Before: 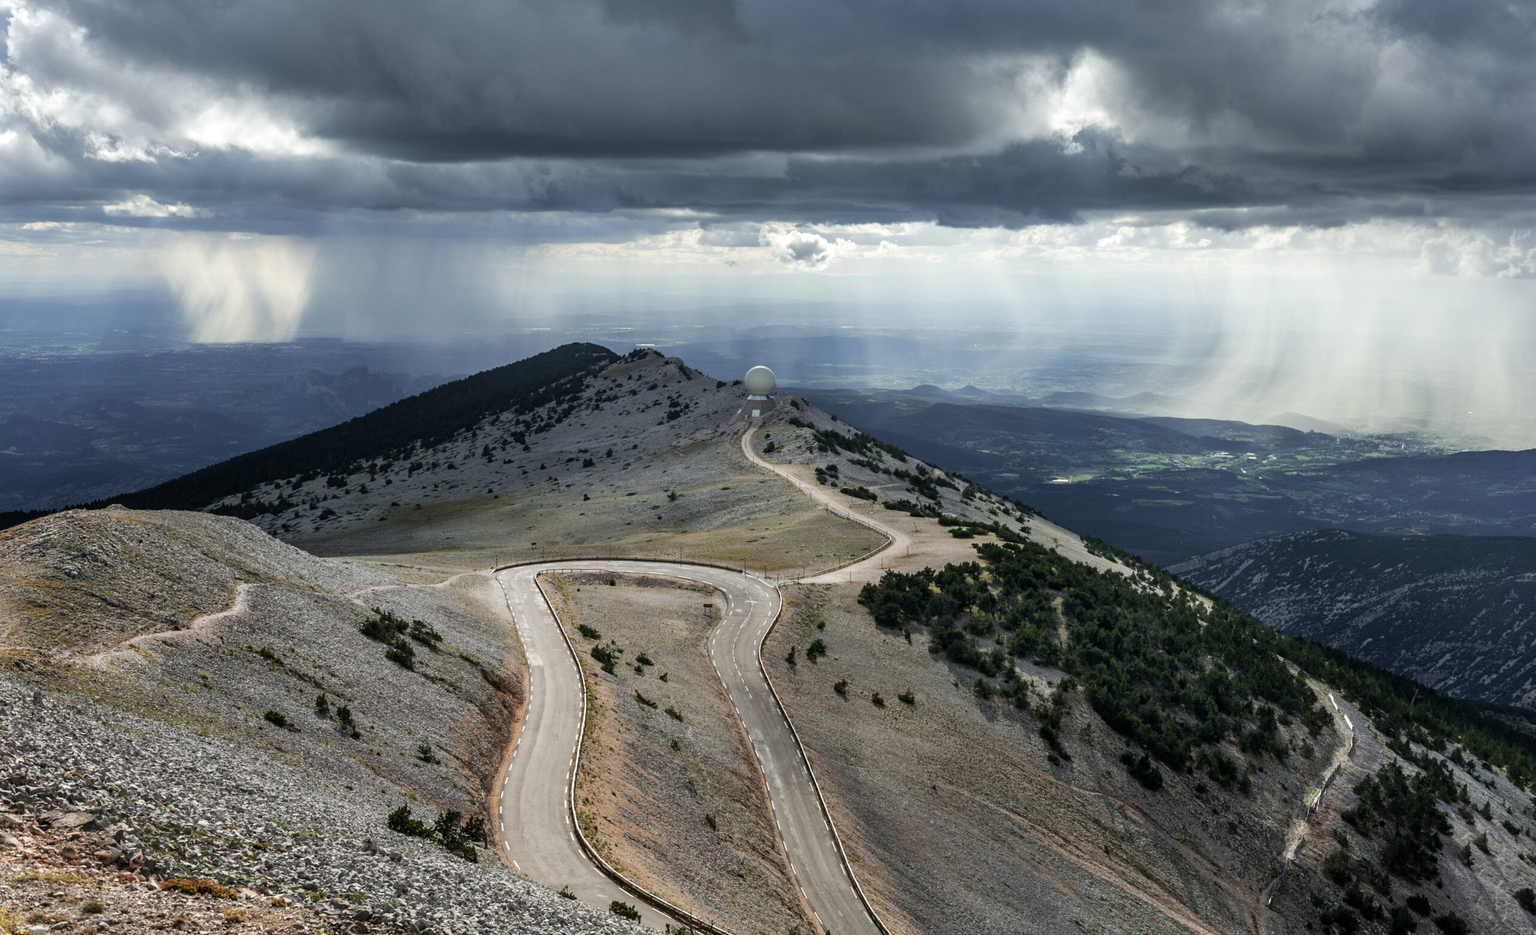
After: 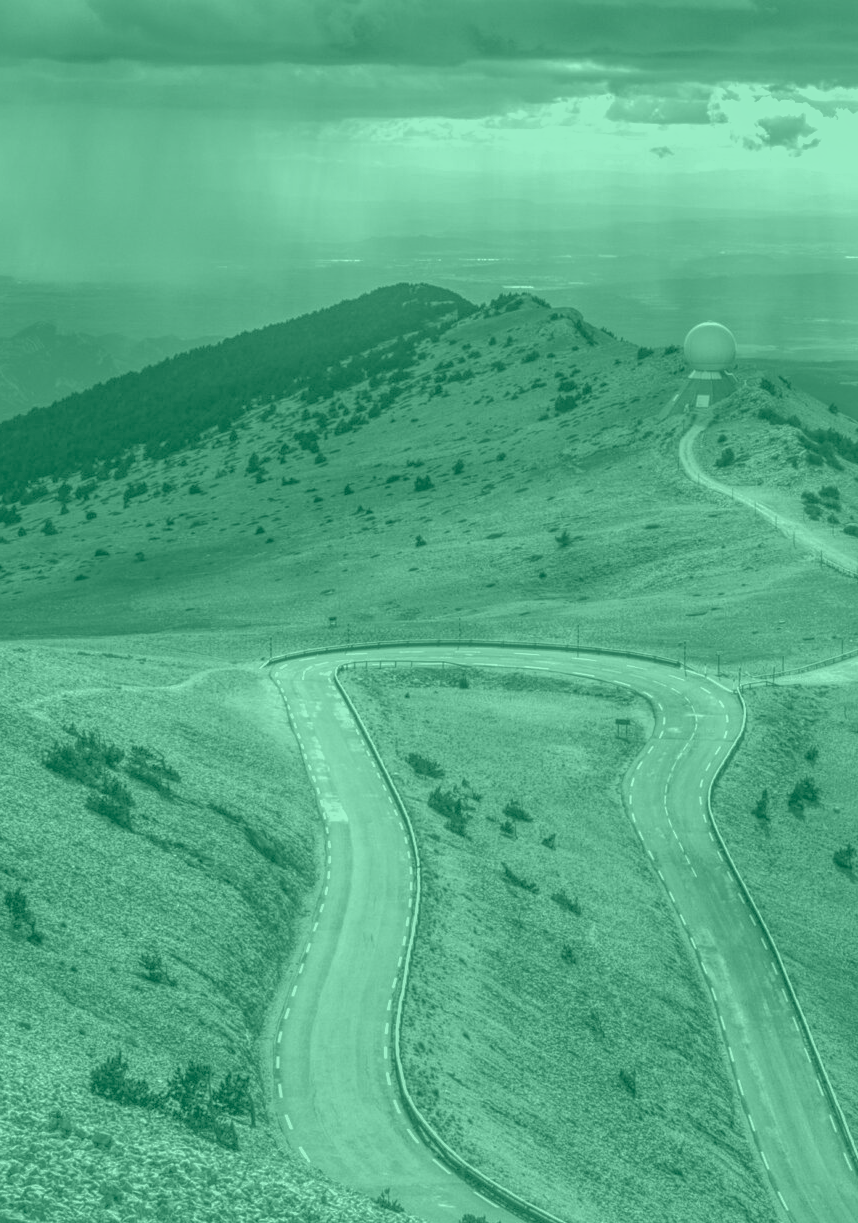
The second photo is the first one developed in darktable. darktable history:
crop and rotate: left 21.77%, top 18.528%, right 44.676%, bottom 2.997%
local contrast: highlights 74%, shadows 55%, detail 176%, midtone range 0.207
shadows and highlights: on, module defaults
colorize: hue 147.6°, saturation 65%, lightness 21.64%
exposure: exposure 0.485 EV, compensate highlight preservation false
